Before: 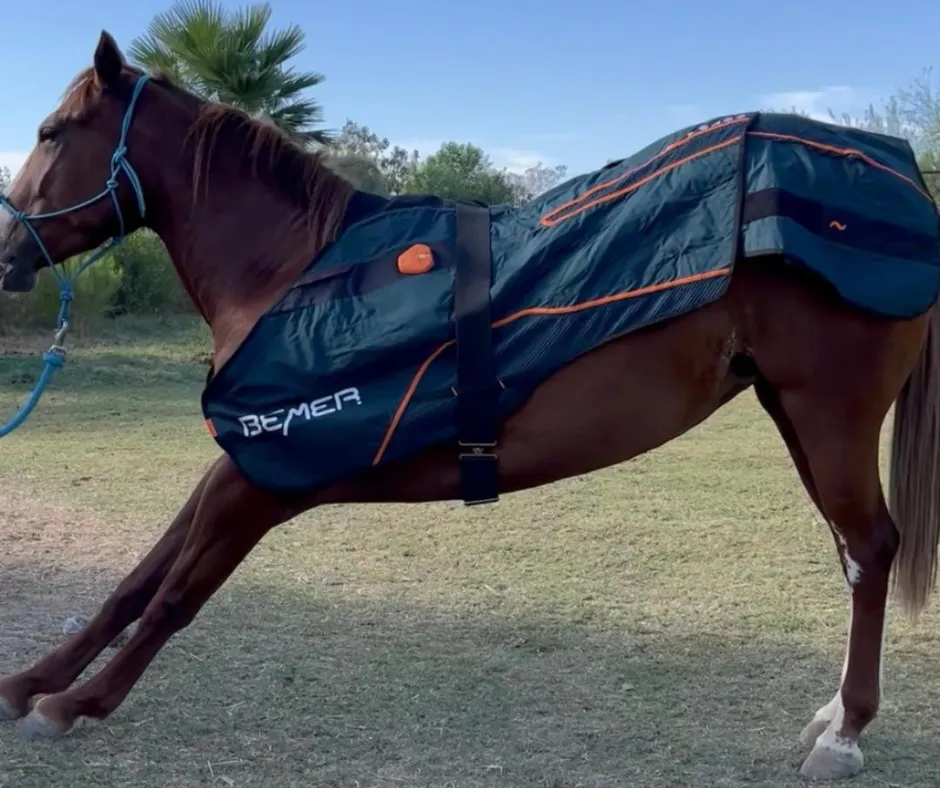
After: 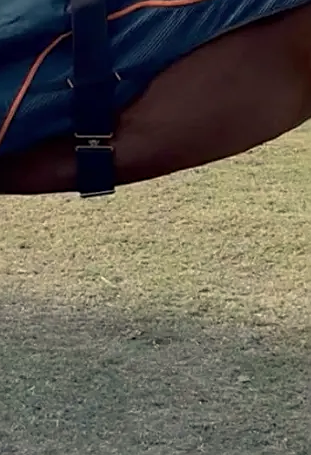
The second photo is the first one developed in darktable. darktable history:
color calibration: x 0.329, y 0.345, temperature 5633 K
crop: left 40.878%, top 39.176%, right 25.993%, bottom 3.081%
sharpen: on, module defaults
